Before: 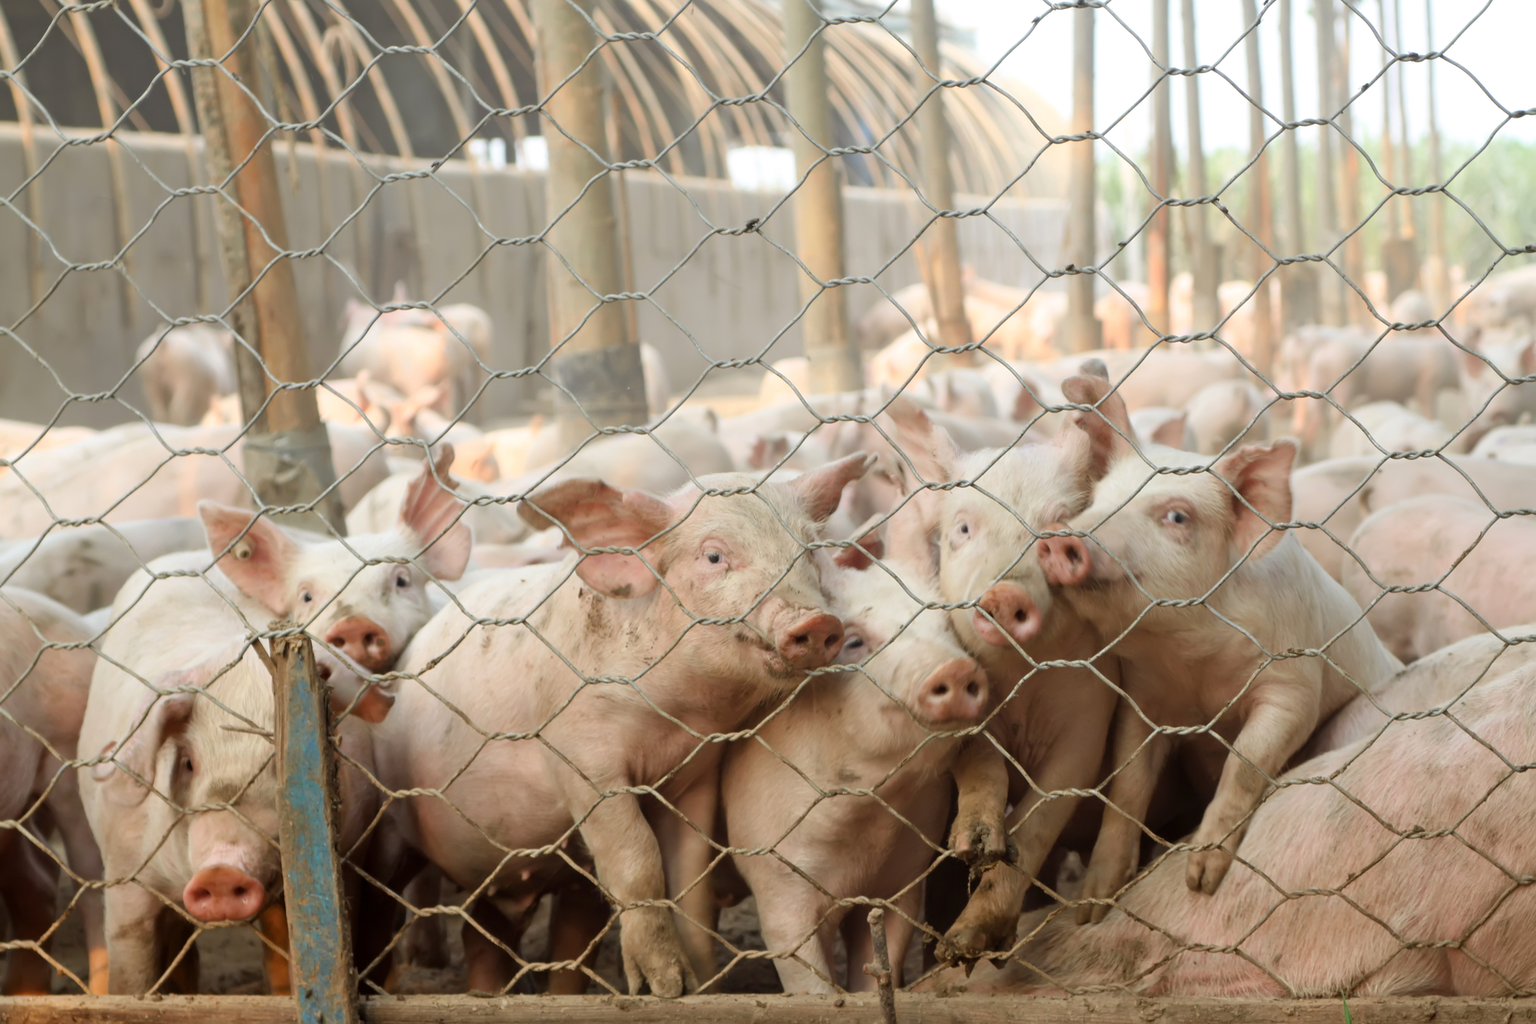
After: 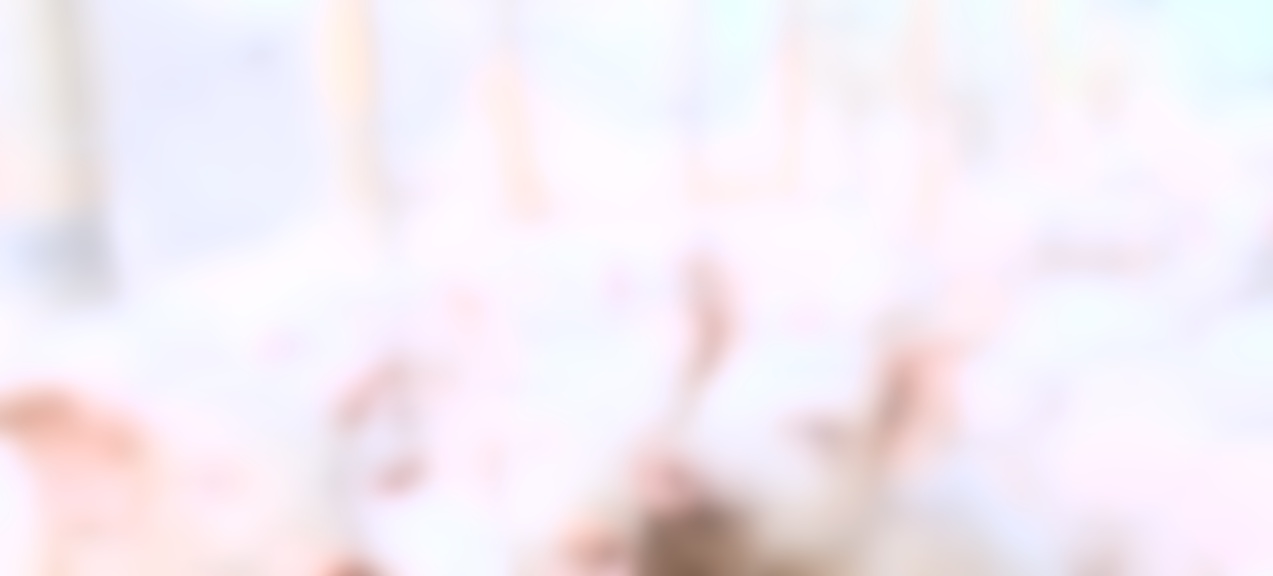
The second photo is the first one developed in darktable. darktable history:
lowpass: radius 16, unbound 0
exposure: exposure 0.367 EV, compensate highlight preservation false
contrast brightness saturation: contrast 0.39, brightness 0.53
crop: left 36.005%, top 18.293%, right 0.31%, bottom 38.444%
white balance: red 0.967, blue 1.119, emerald 0.756
color calibration: illuminant as shot in camera, x 0.358, y 0.373, temperature 4628.91 K
